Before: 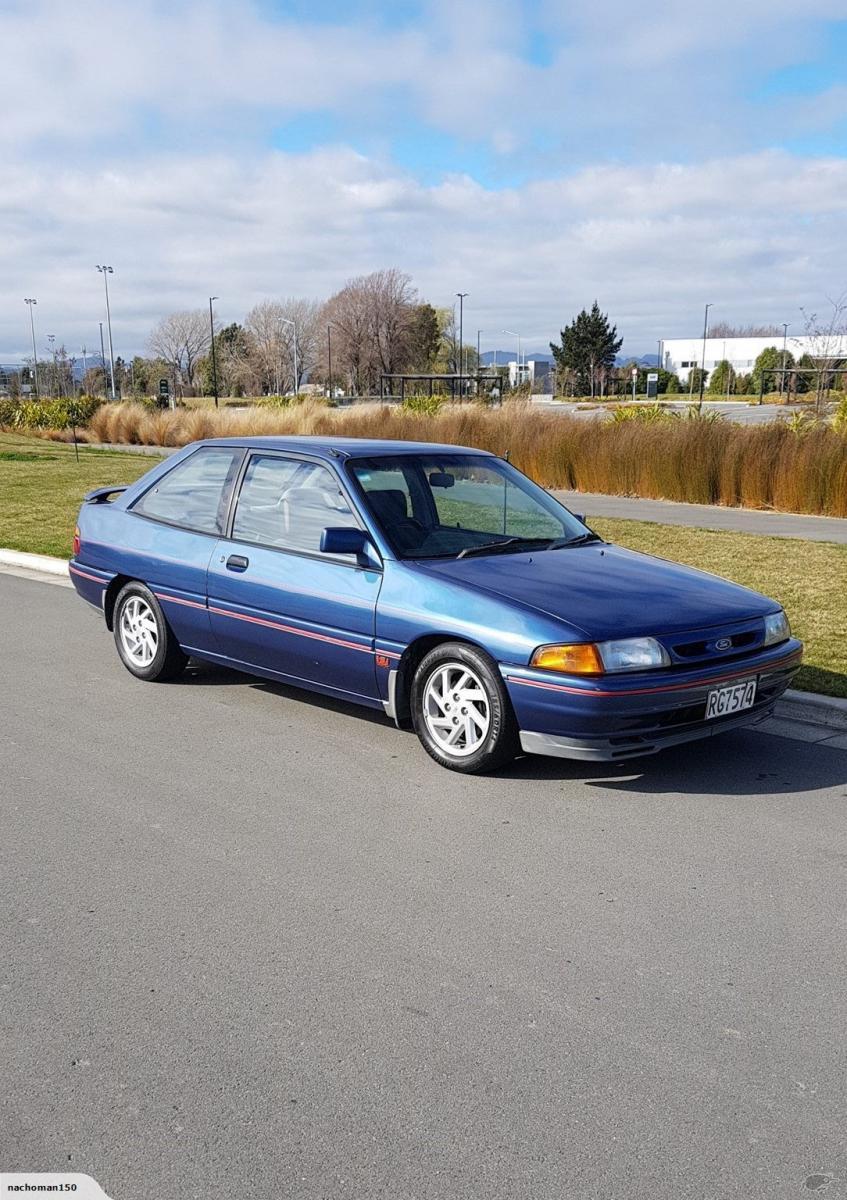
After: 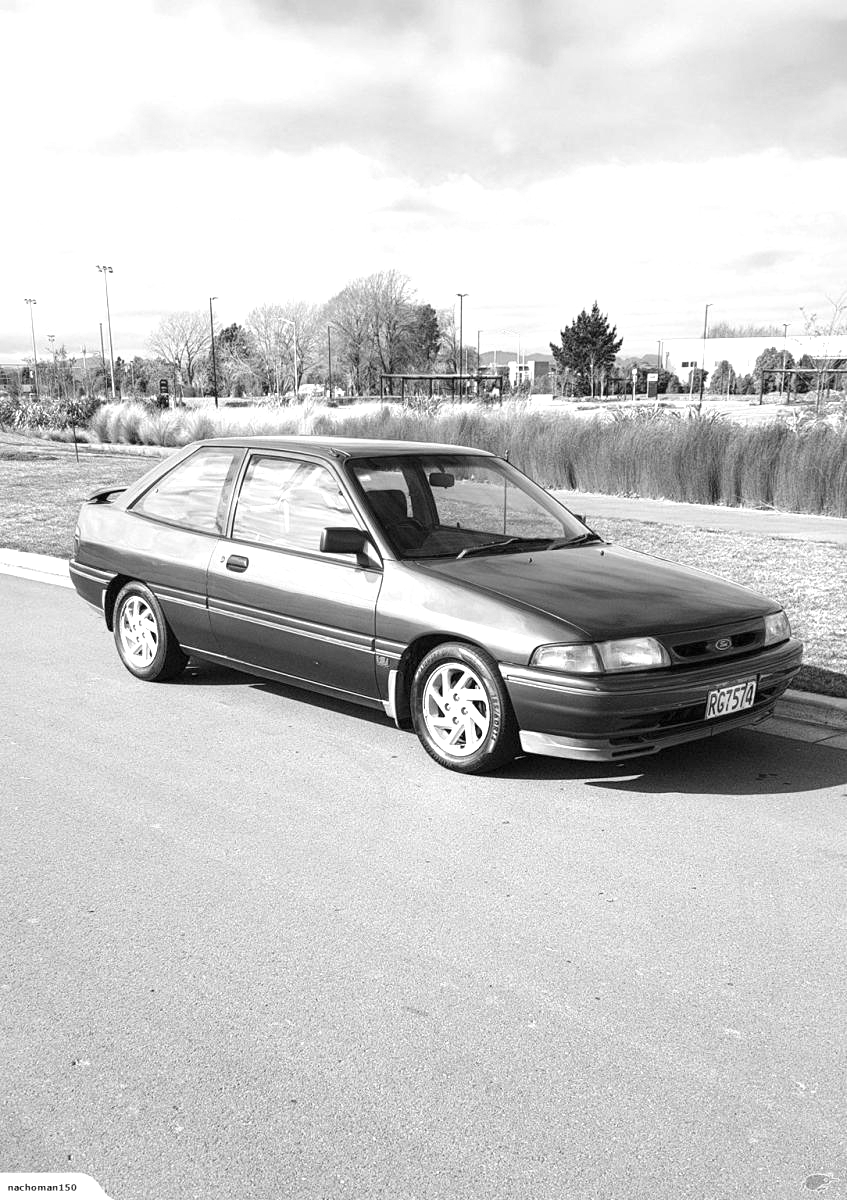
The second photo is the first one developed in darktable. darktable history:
exposure: exposure 1.2 EV, compensate highlight preservation false
color correction: highlights a* 9.03, highlights b* 8.71, shadows a* 40, shadows b* 40, saturation 0.8
monochrome: a 26.22, b 42.67, size 0.8
